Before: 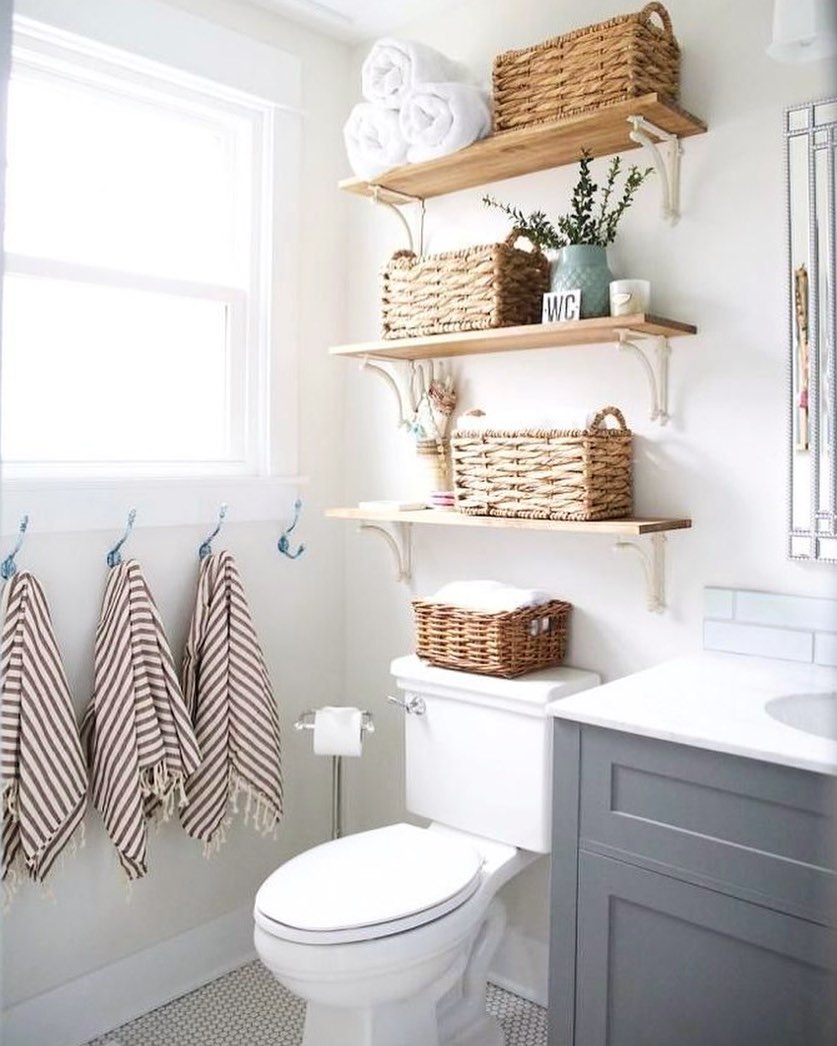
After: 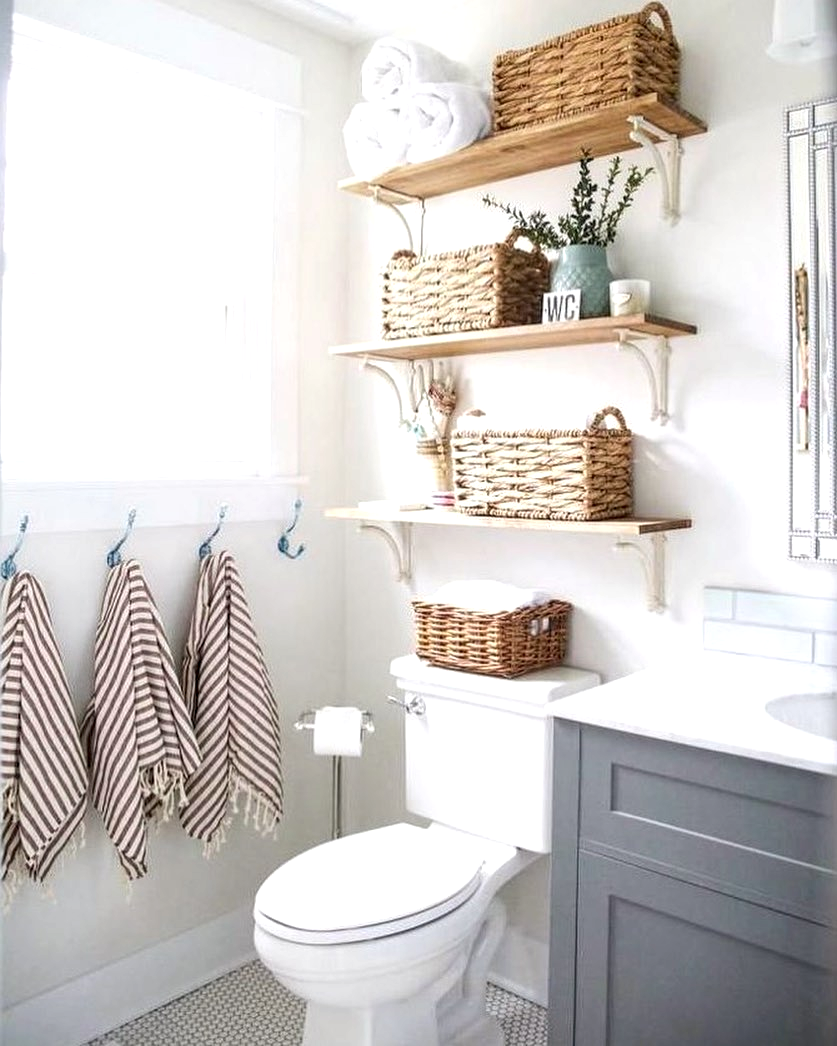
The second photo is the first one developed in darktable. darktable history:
local contrast: detail 130%
exposure: black level correction 0.001, exposure 0.193 EV, compensate highlight preservation false
